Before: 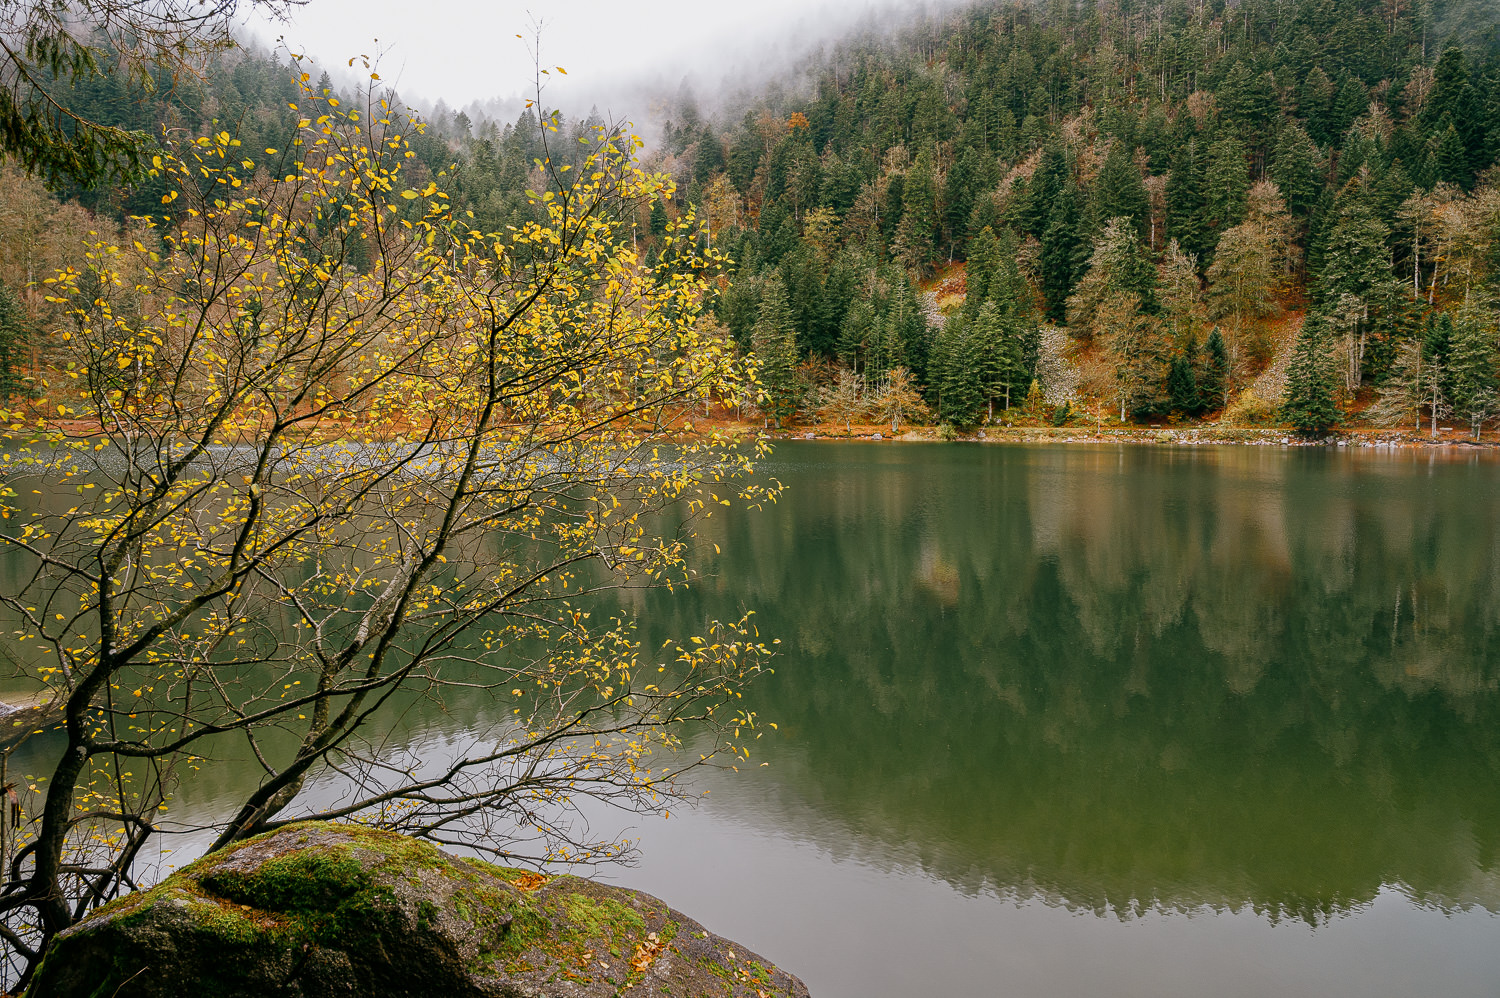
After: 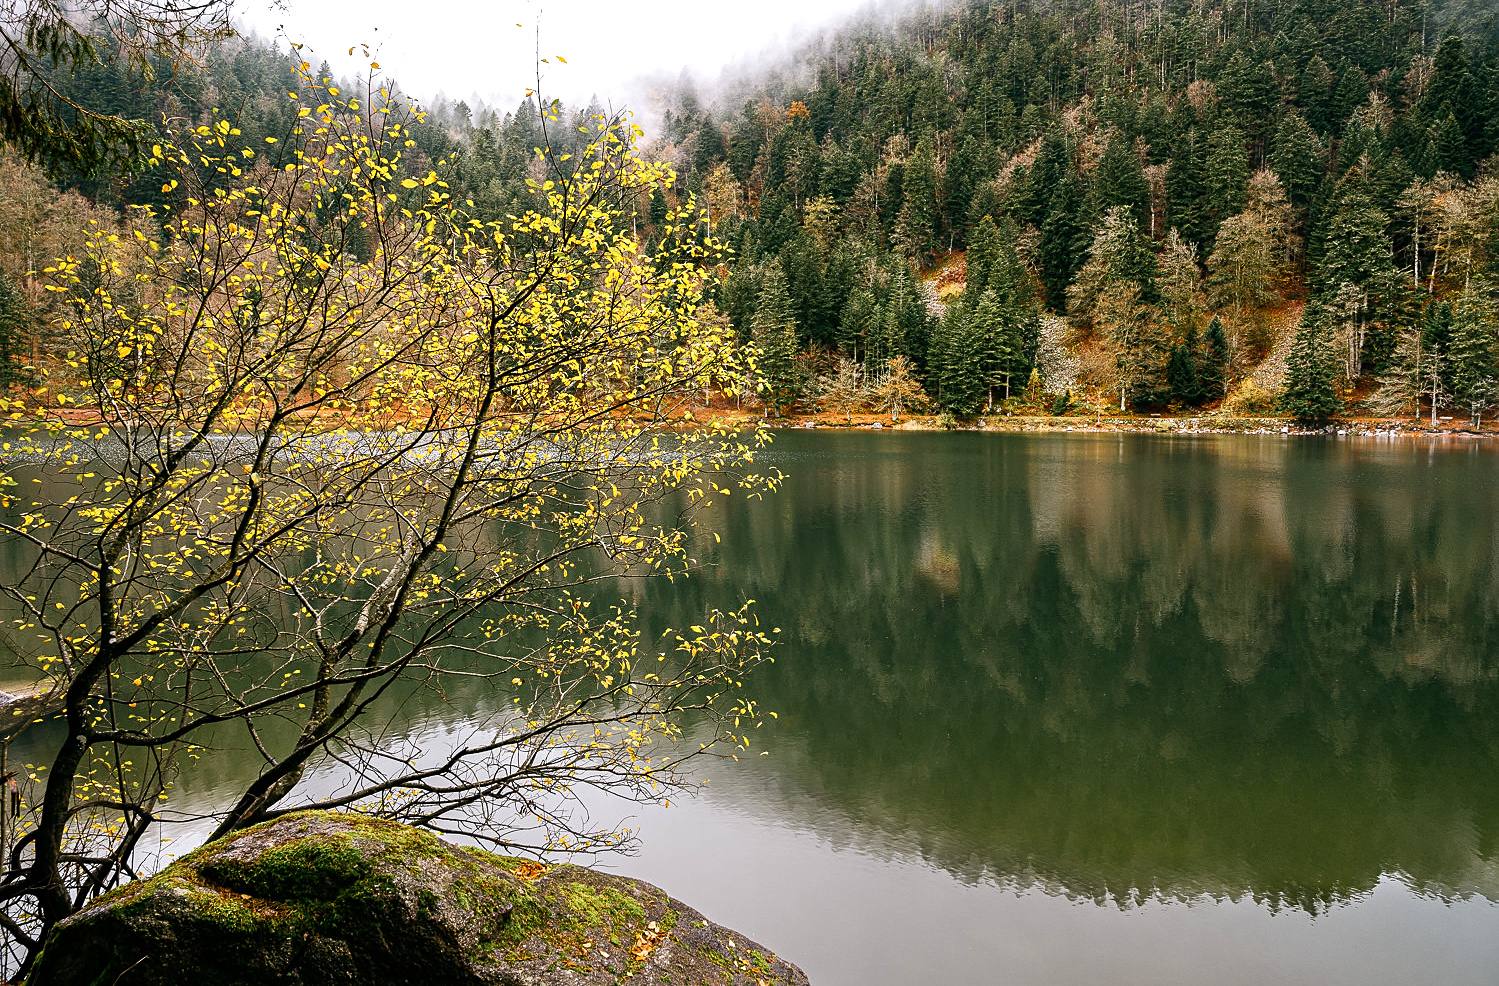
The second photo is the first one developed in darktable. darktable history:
tone equalizer: -8 EV -0.733 EV, -7 EV -0.691 EV, -6 EV -0.601 EV, -5 EV -0.399 EV, -3 EV 0.392 EV, -2 EV 0.6 EV, -1 EV 0.684 EV, +0 EV 0.736 EV, edges refinement/feathering 500, mask exposure compensation -1.57 EV, preserve details no
sharpen: amount 0.212
crop: top 1.151%, right 0.037%
